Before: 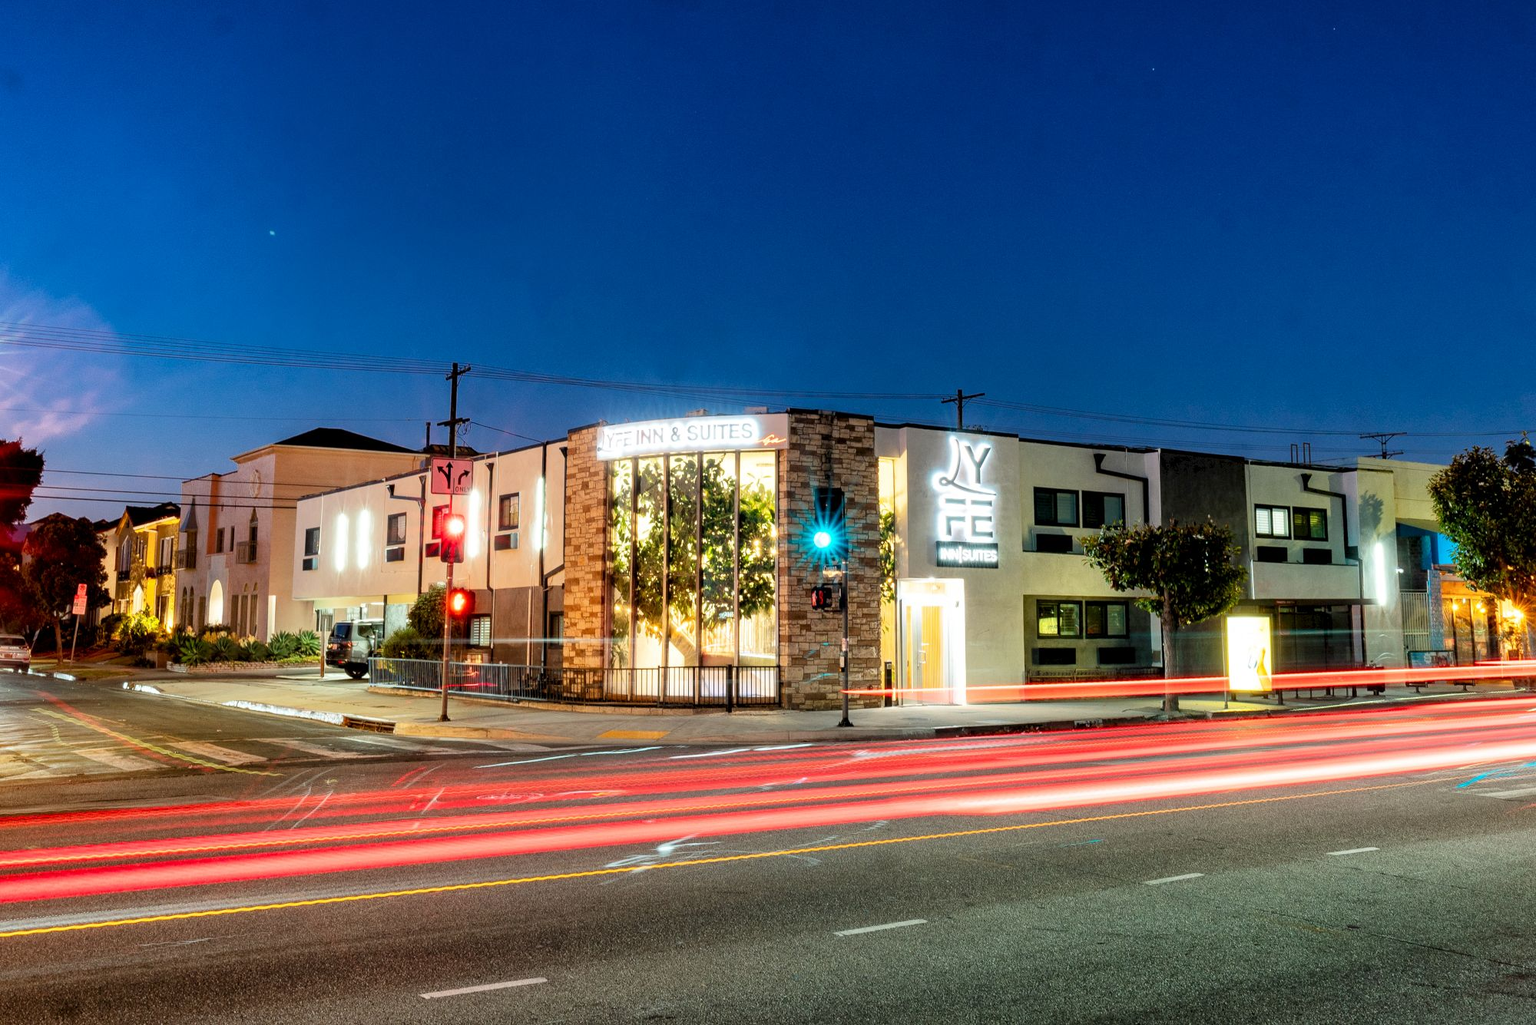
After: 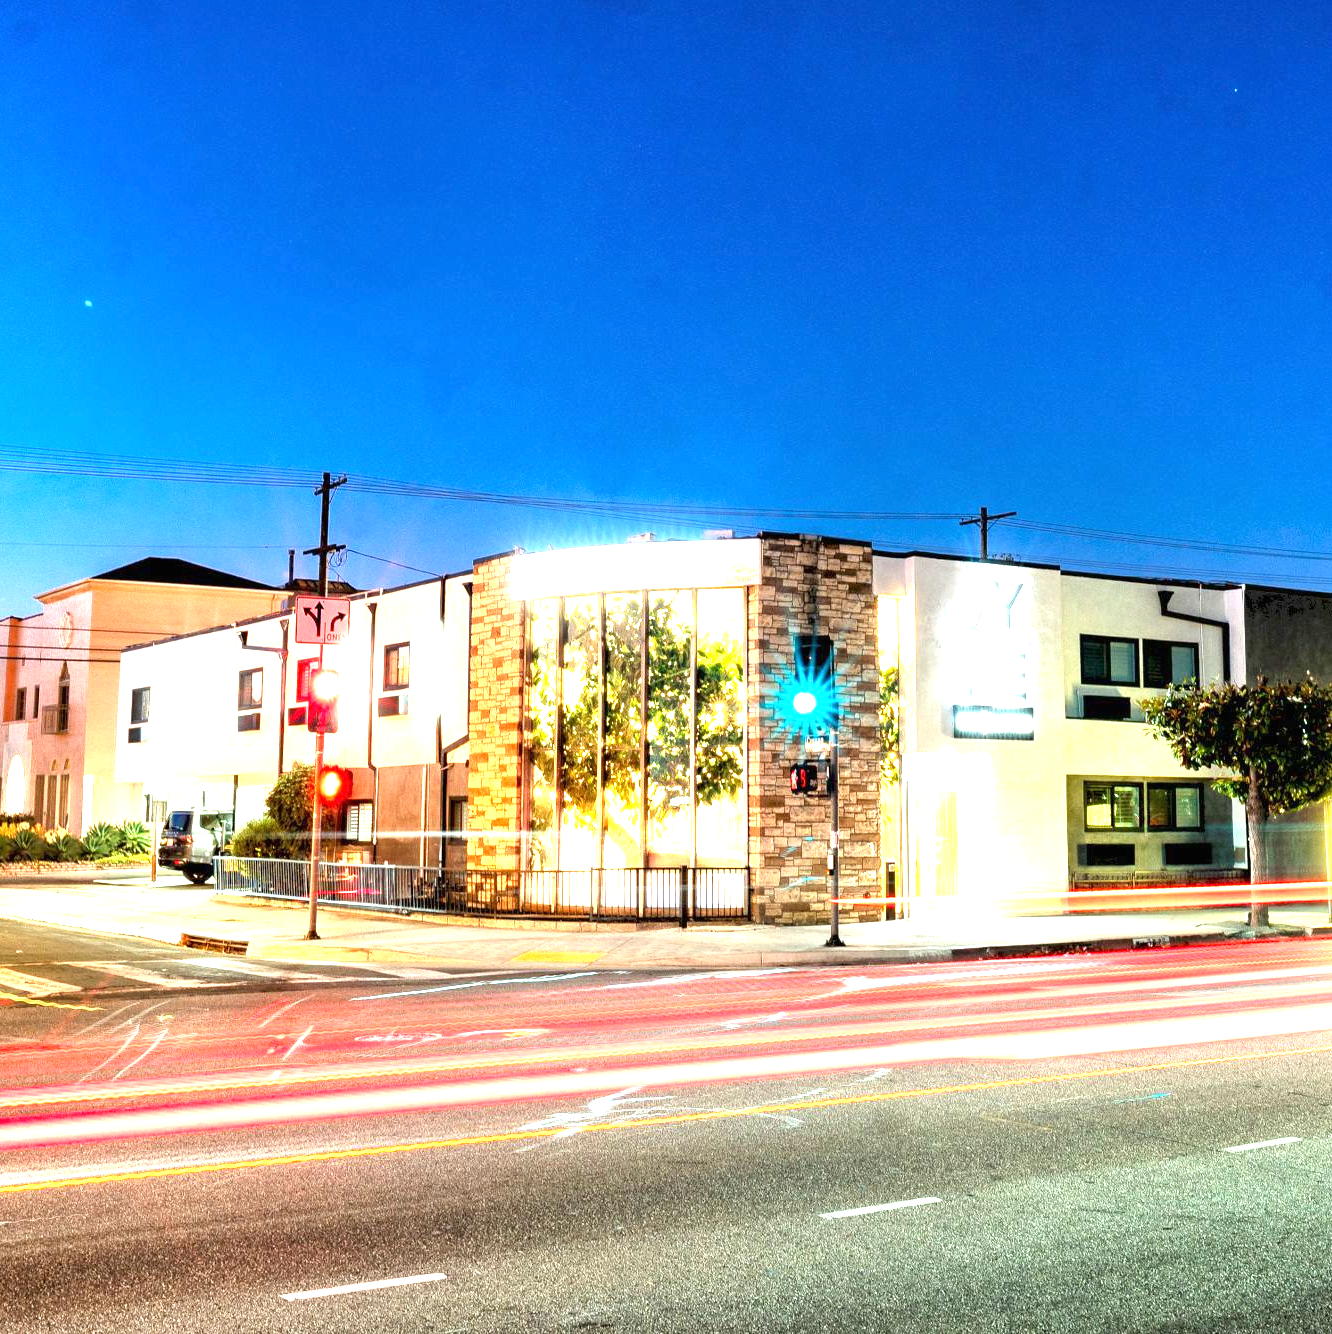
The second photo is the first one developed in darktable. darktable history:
crop and rotate: left 13.325%, right 20.043%
exposure: black level correction 0, exposure 1.877 EV, compensate exposure bias true, compensate highlight preservation false
